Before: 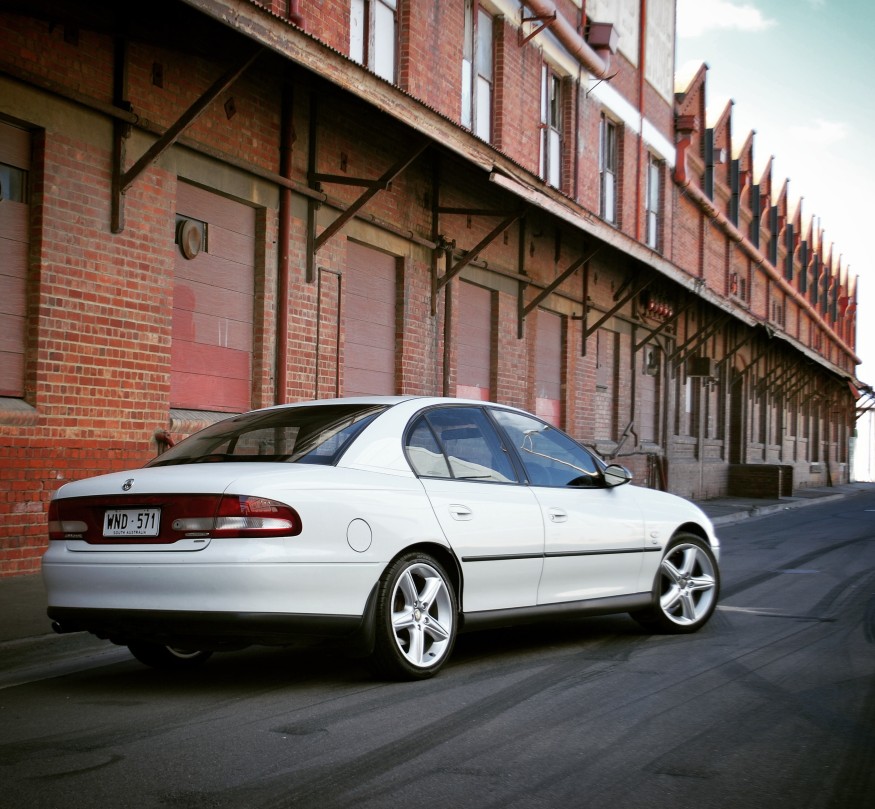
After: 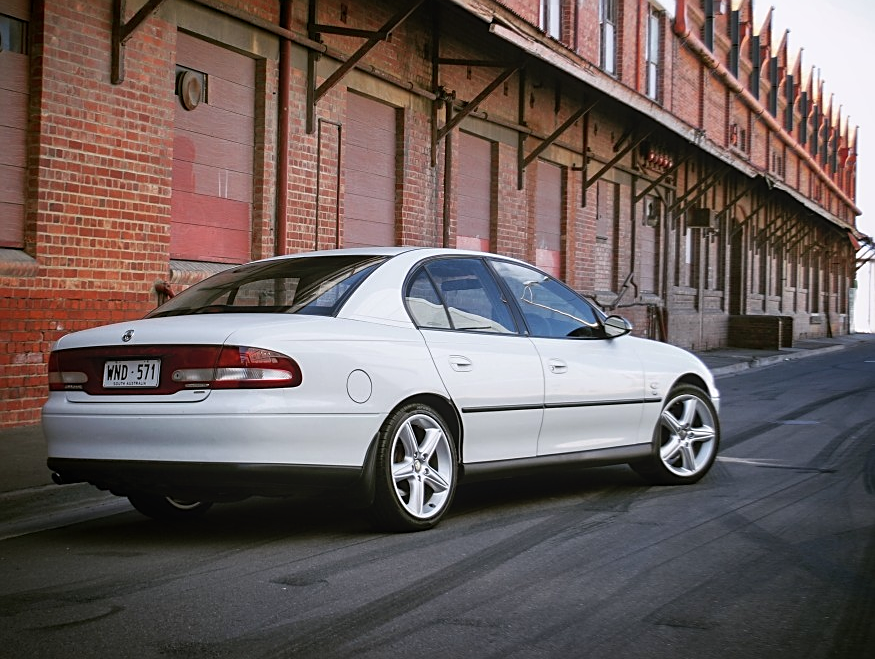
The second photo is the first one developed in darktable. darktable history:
sharpen: on, module defaults
rotate and perspective: automatic cropping original format, crop left 0, crop top 0
white balance: red 1.009, blue 1.027
crop and rotate: top 18.507%
local contrast: detail 110%
